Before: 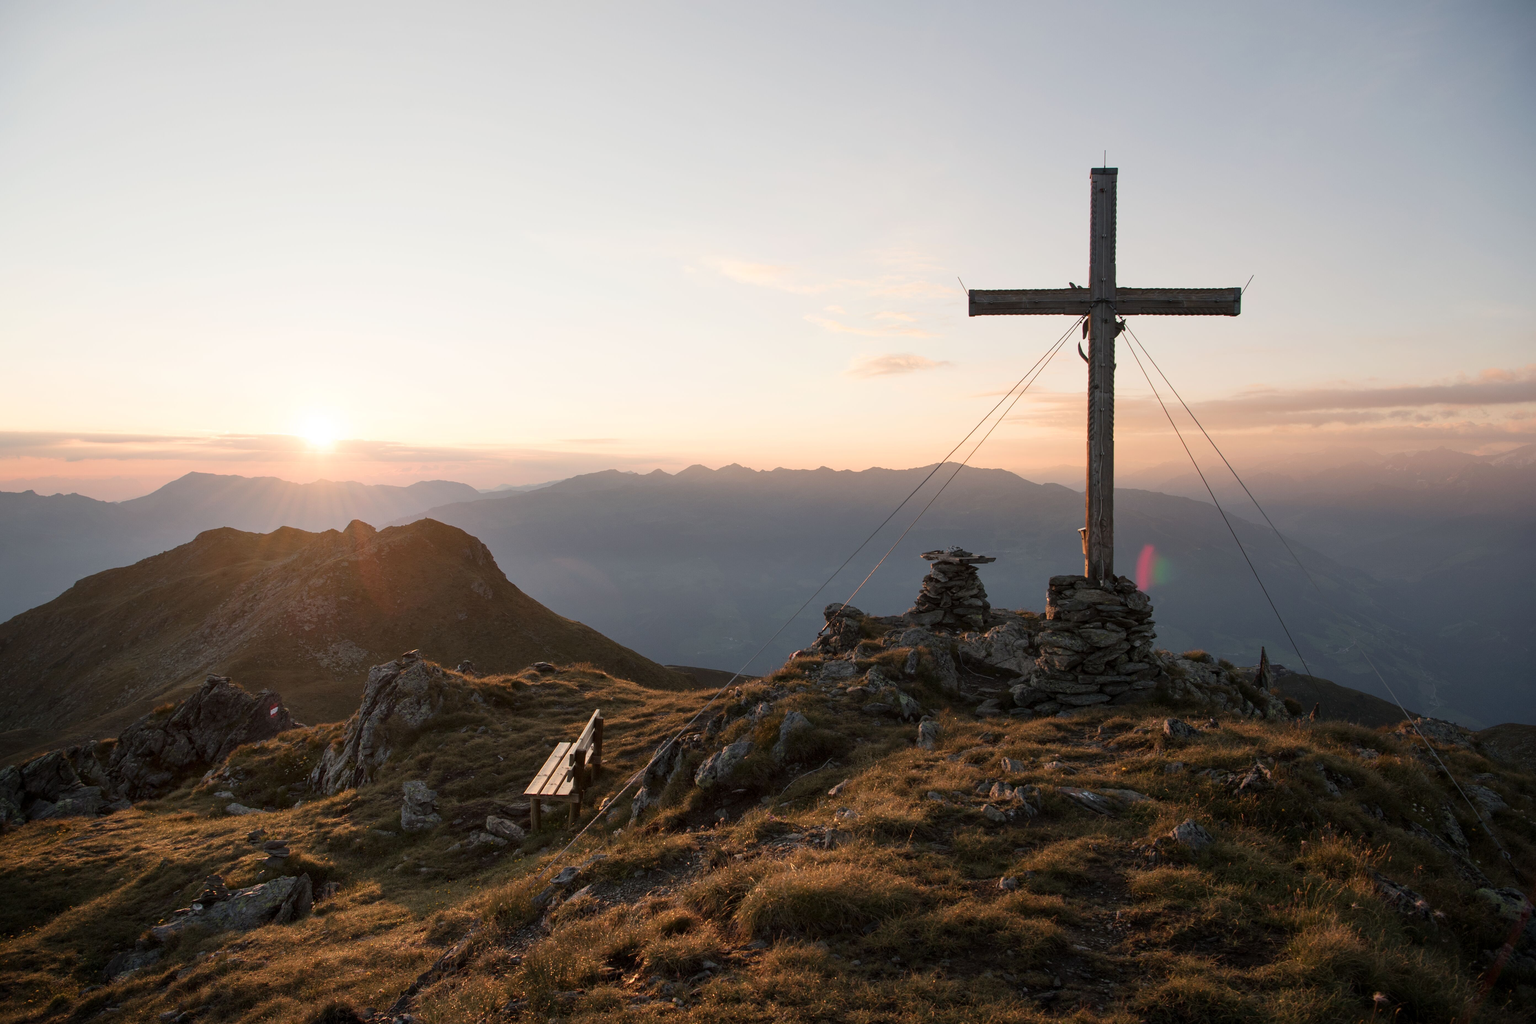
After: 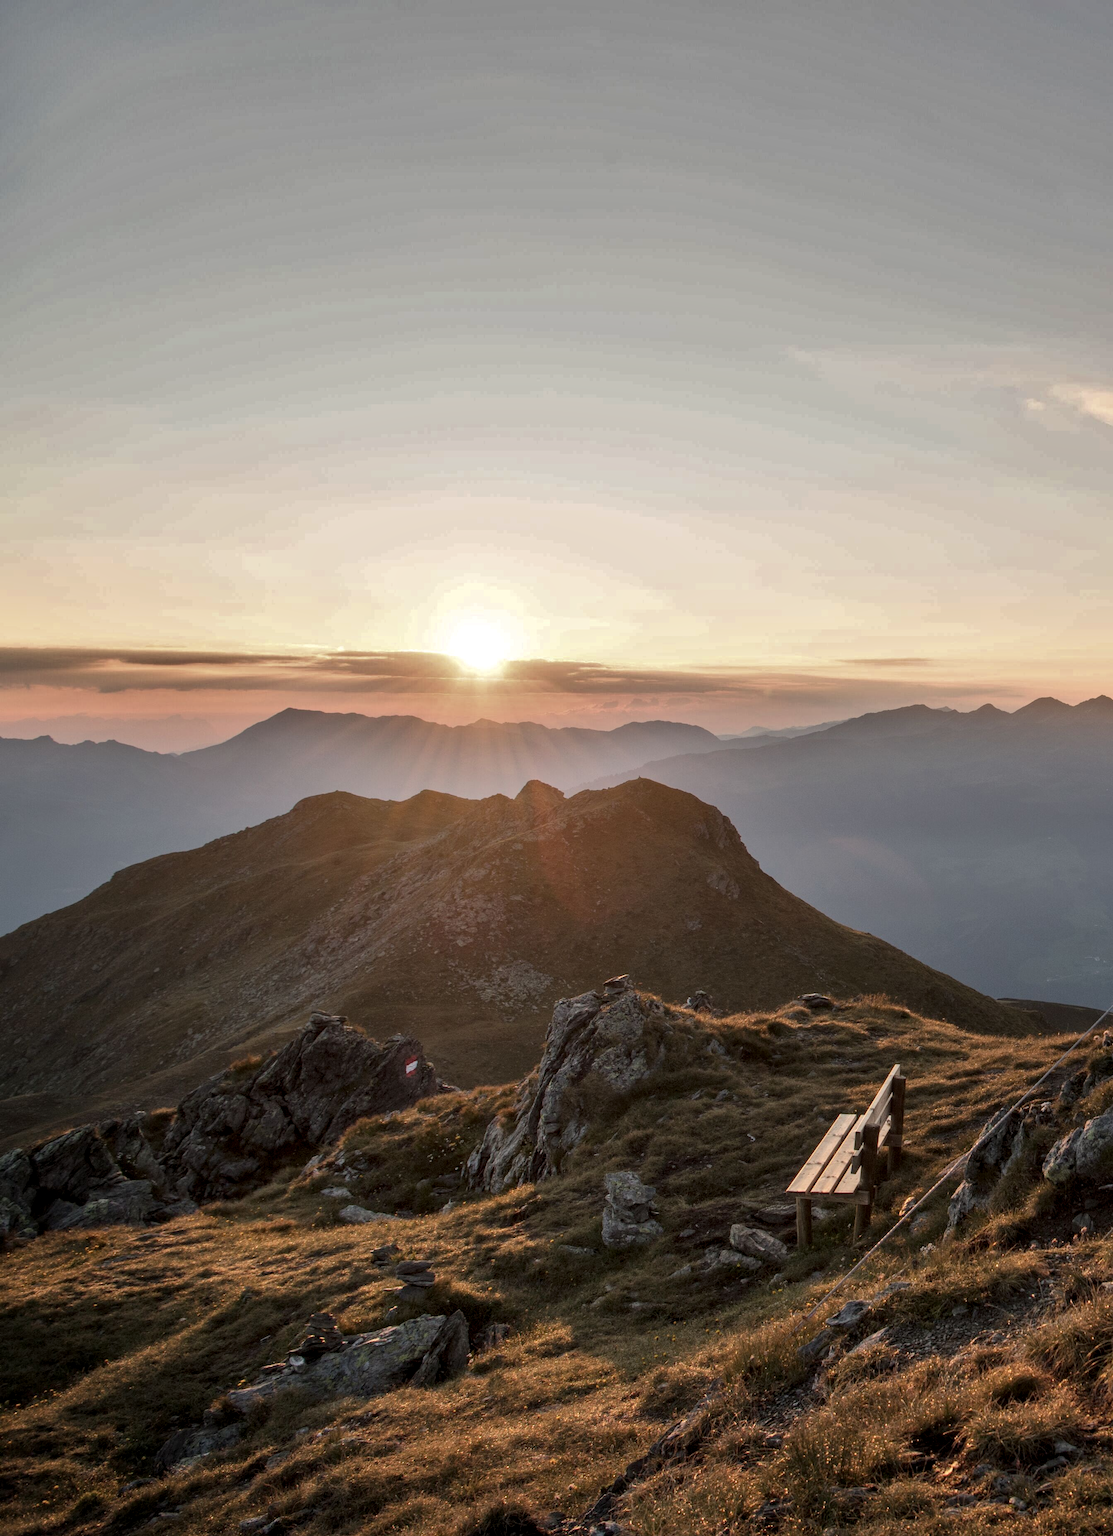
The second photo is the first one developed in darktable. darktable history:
shadows and highlights: shadows 24.7, highlights -77.77, soften with gaussian
local contrast: on, module defaults
crop and rotate: left 0.011%, top 0%, right 51.674%
